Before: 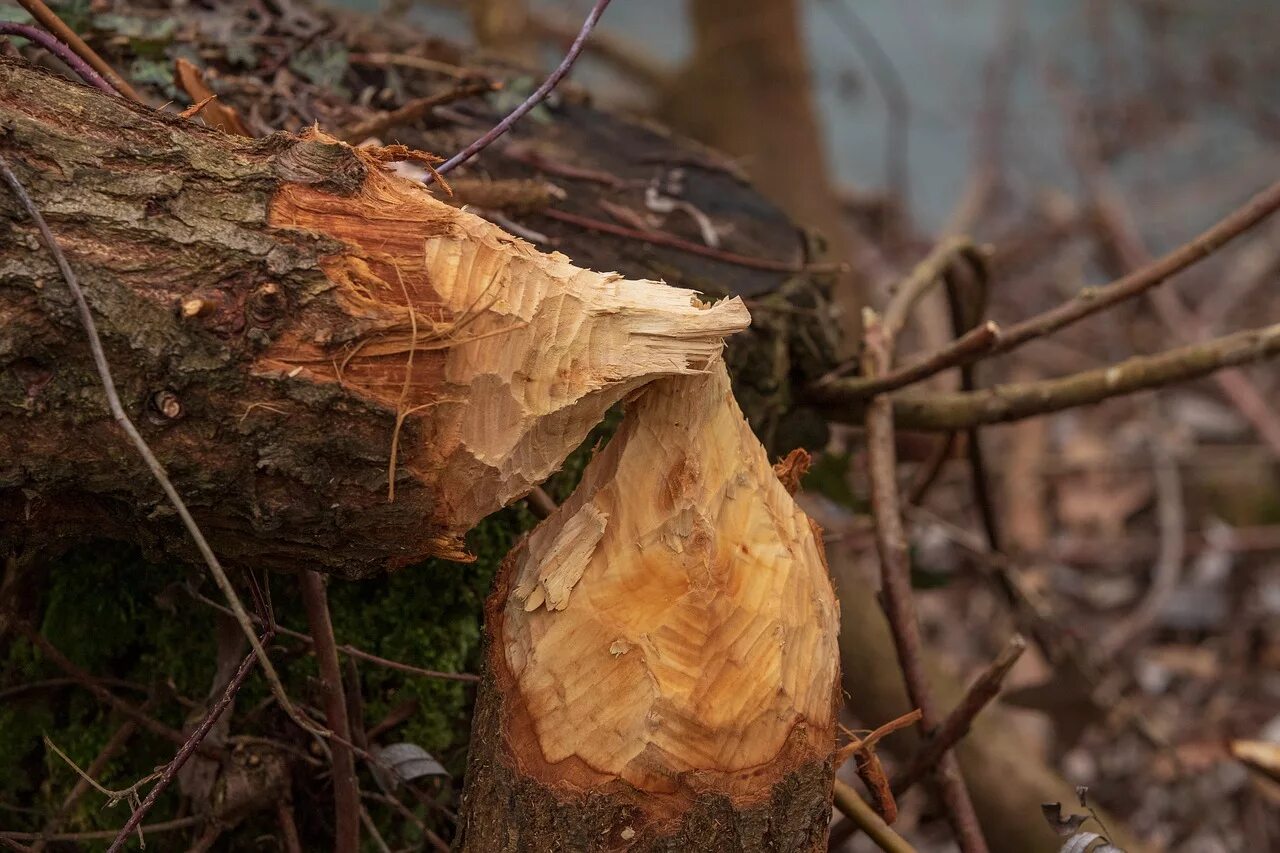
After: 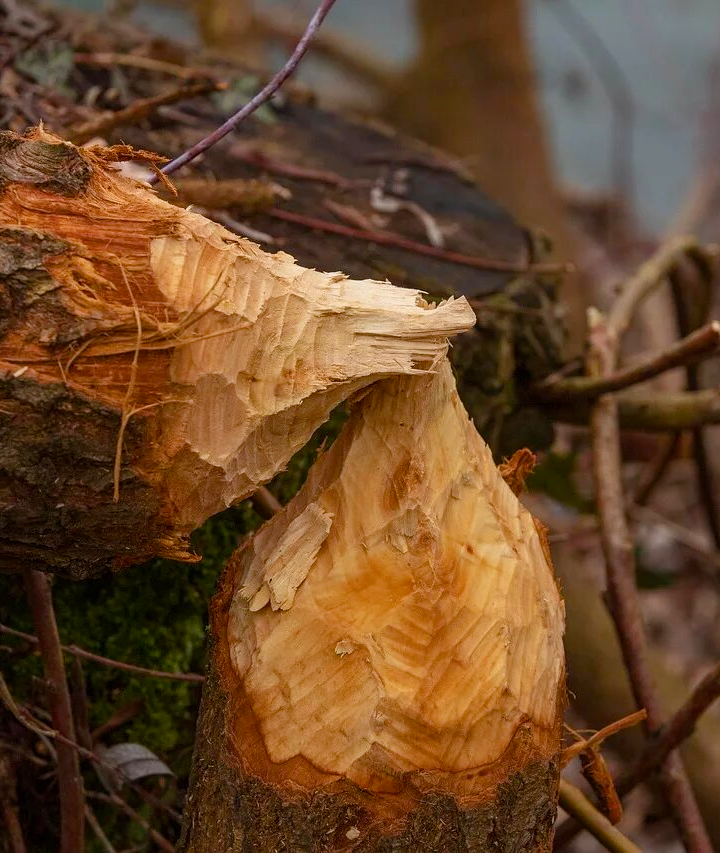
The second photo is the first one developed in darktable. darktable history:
crop: left 21.496%, right 22.254%
color balance rgb: perceptual saturation grading › global saturation 20%, perceptual saturation grading › highlights -25%, perceptual saturation grading › shadows 25%
